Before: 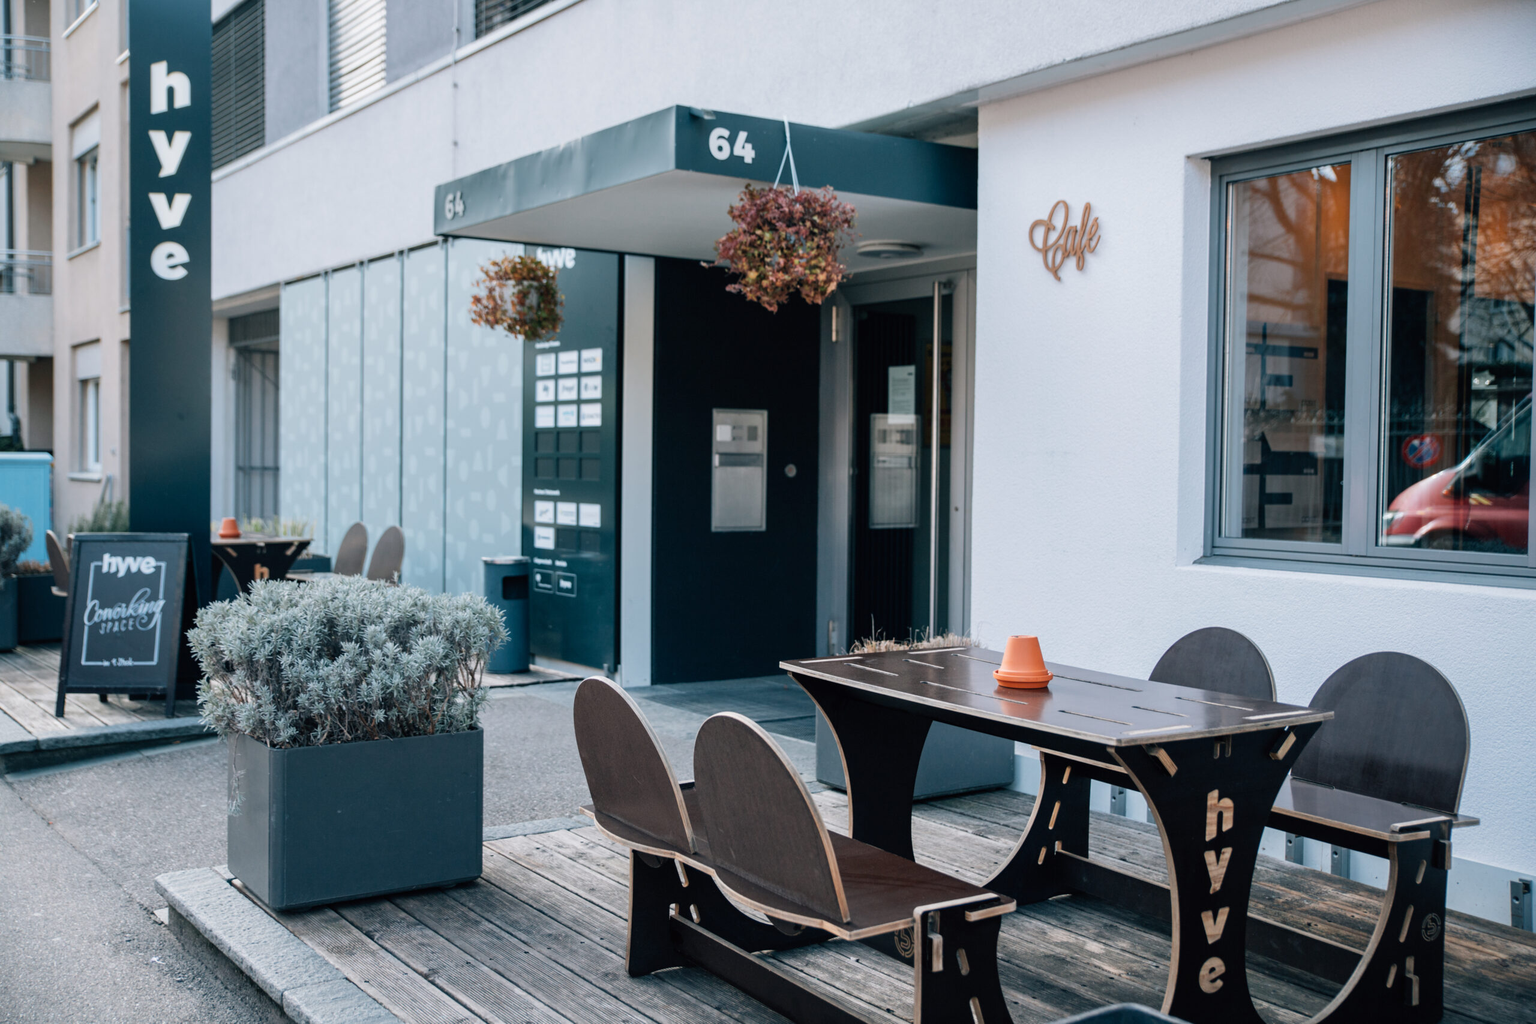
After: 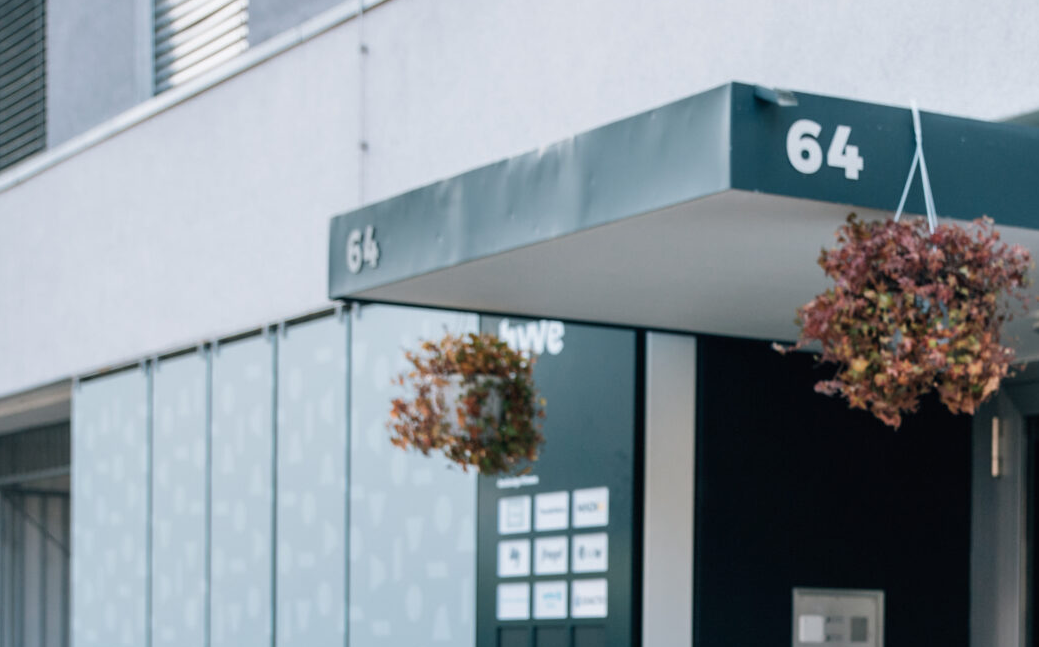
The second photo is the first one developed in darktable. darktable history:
tone equalizer: on, module defaults
crop: left 15.452%, top 5.459%, right 43.956%, bottom 56.62%
